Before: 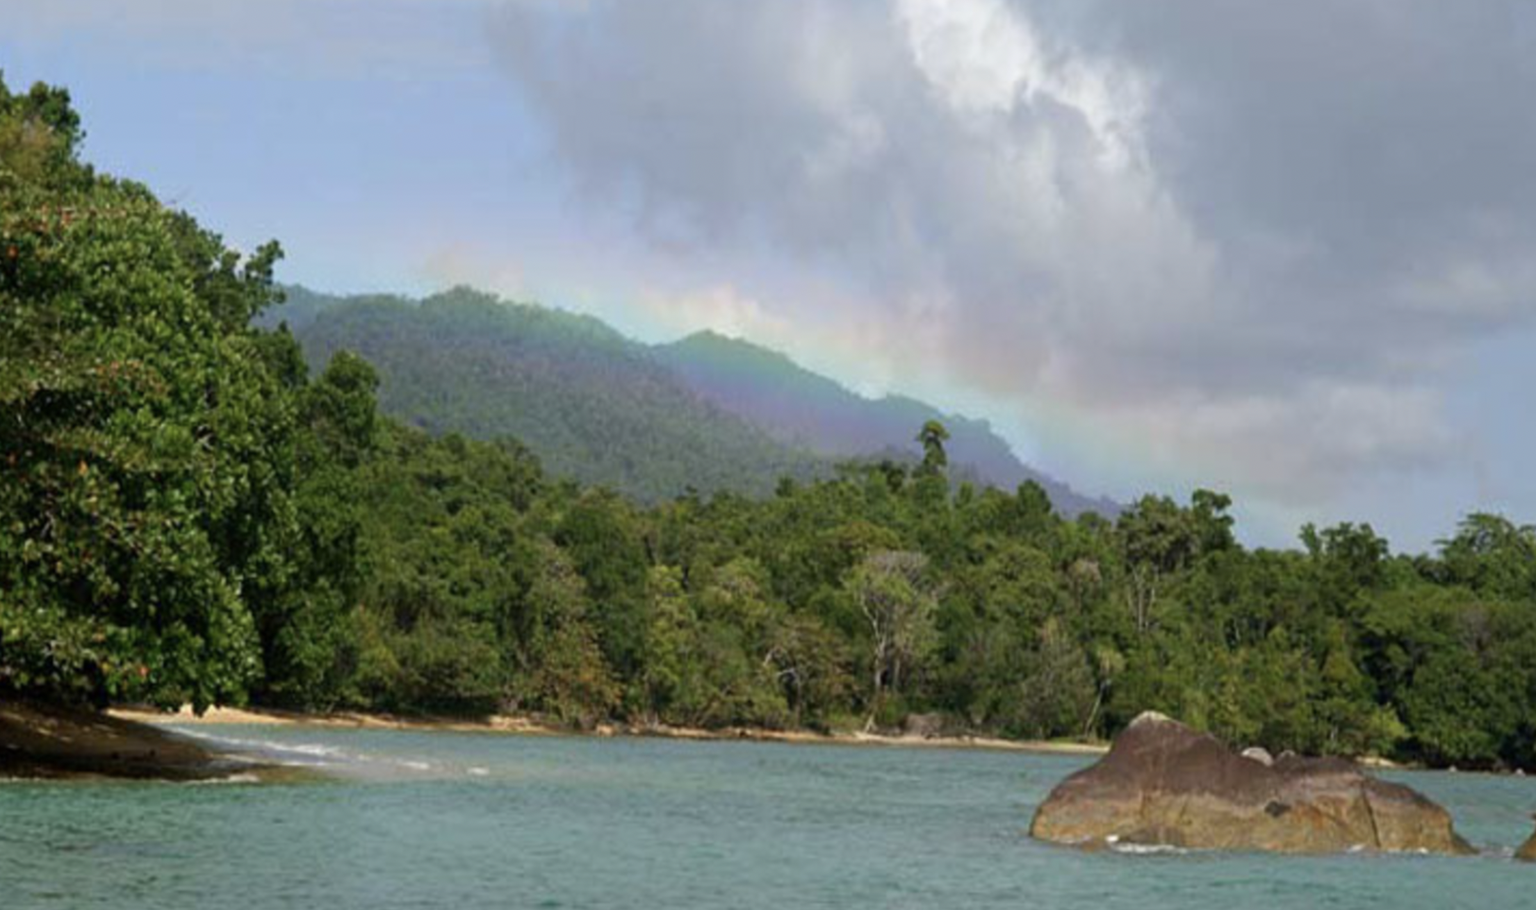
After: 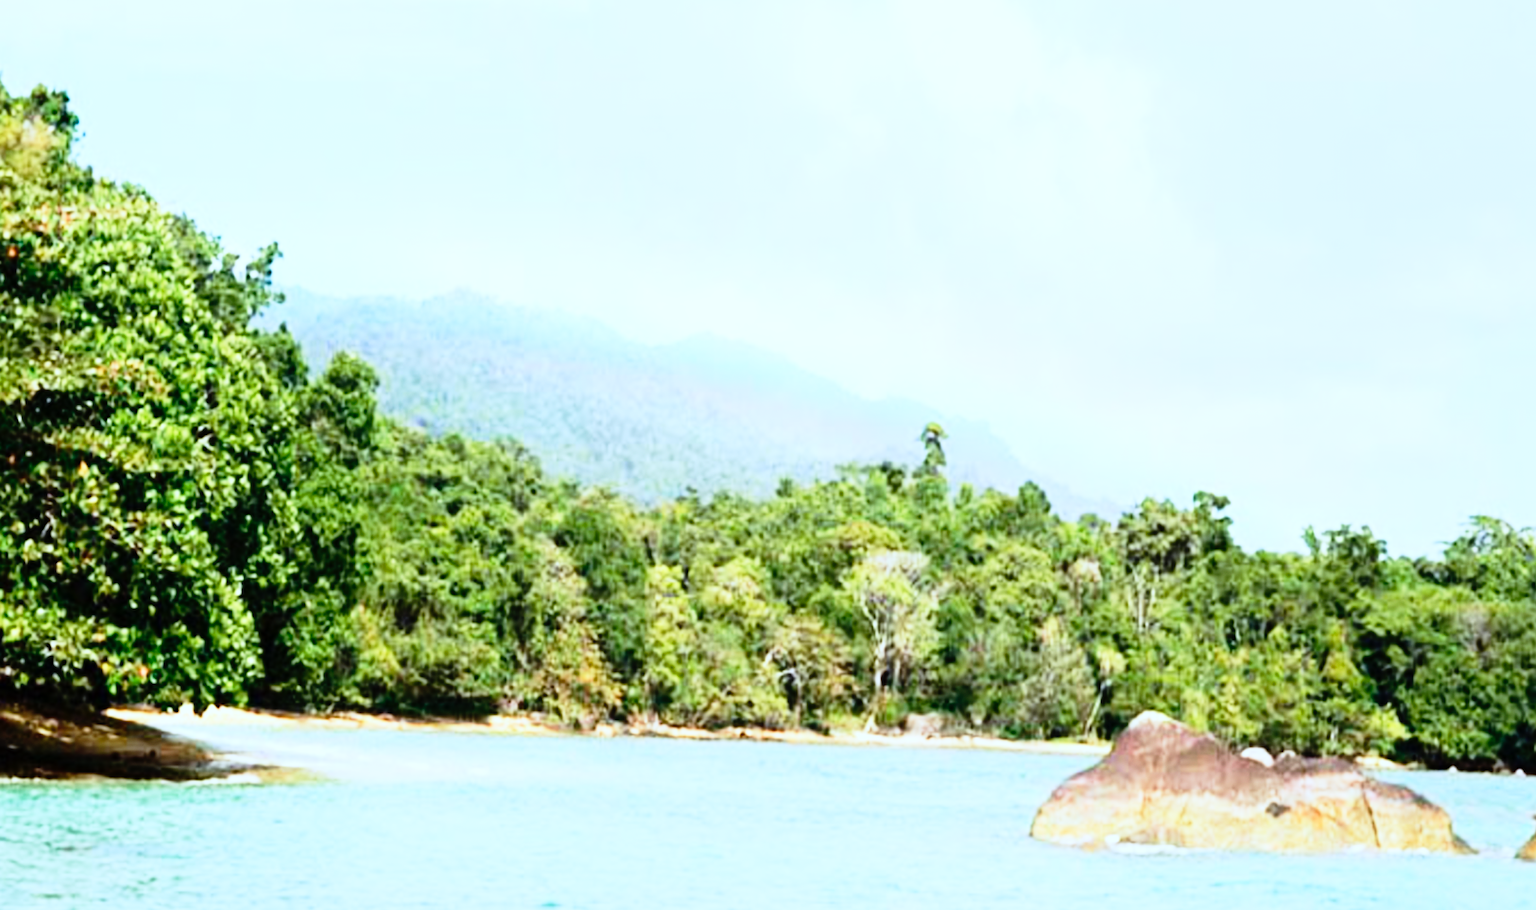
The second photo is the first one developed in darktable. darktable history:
base curve: curves: ch0 [(0, 0) (0.012, 0.01) (0.073, 0.168) (0.31, 0.711) (0.645, 0.957) (1, 1)], preserve colors none
color correction: highlights a* -3.74, highlights b* -10.95
tone equalizer: -7 EV 0.158 EV, -6 EV 0.621 EV, -5 EV 1.13 EV, -4 EV 1.33 EV, -3 EV 1.16 EV, -2 EV 0.6 EV, -1 EV 0.166 EV, edges refinement/feathering 500, mask exposure compensation -1.57 EV, preserve details no
